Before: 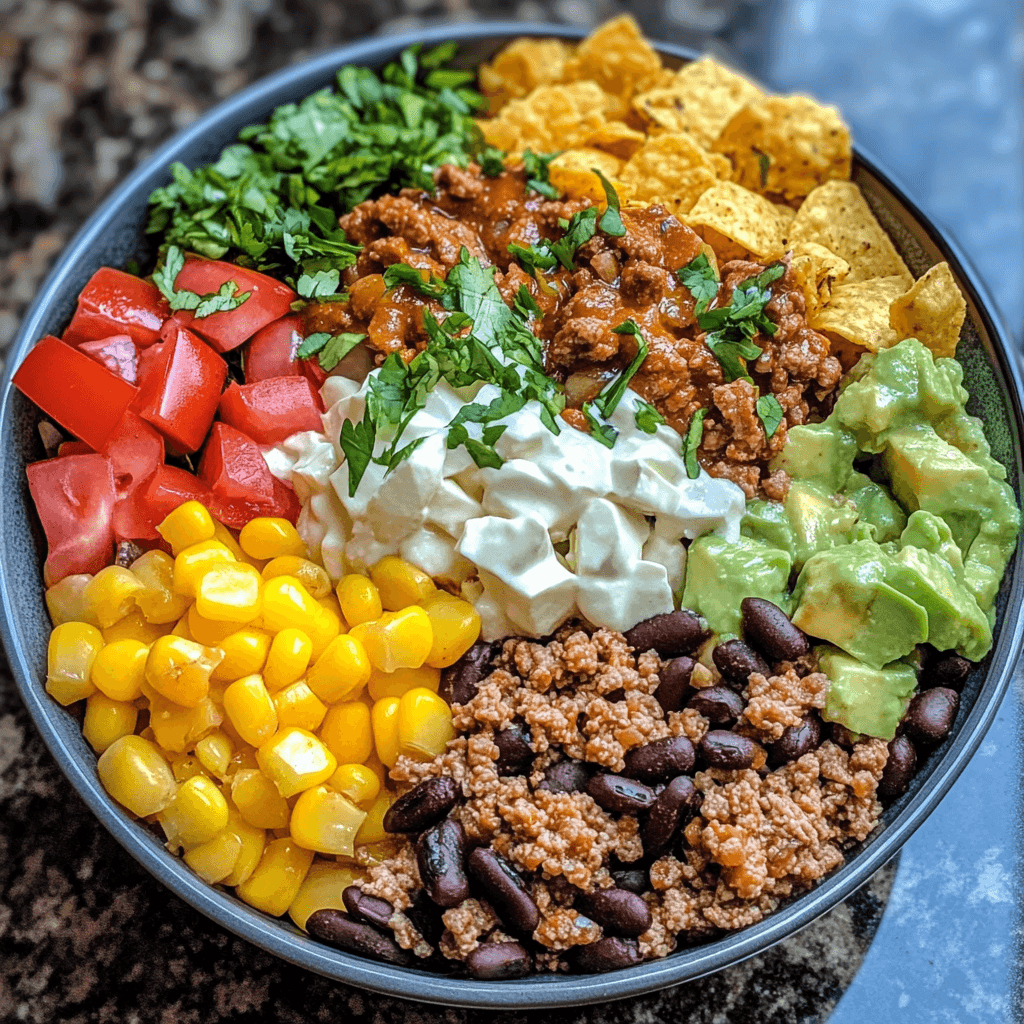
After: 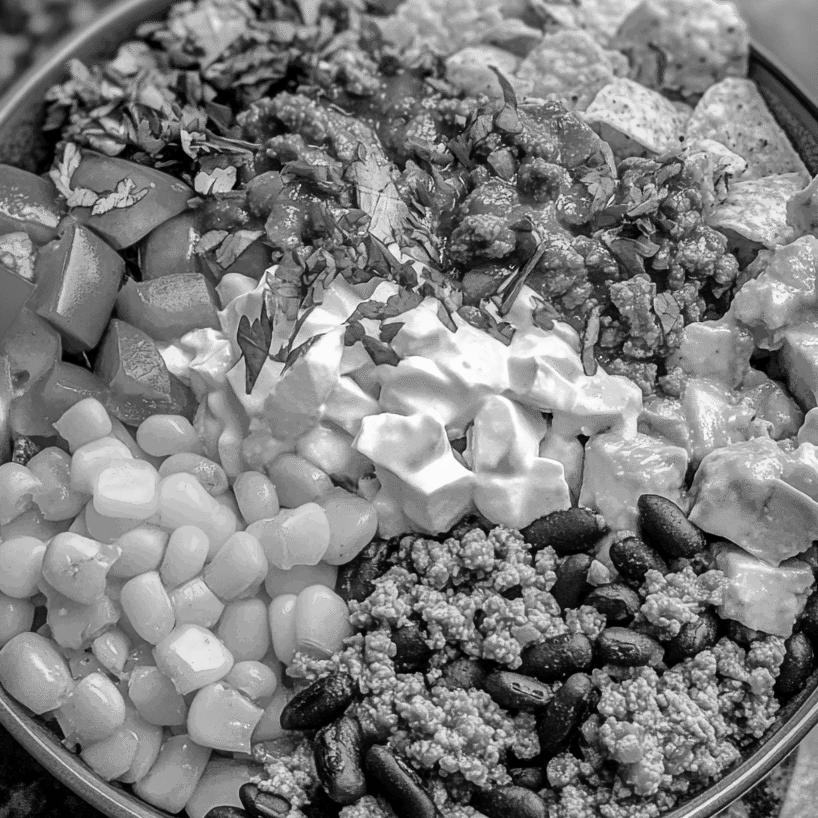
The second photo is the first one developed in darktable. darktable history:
crop and rotate: left 10.071%, top 10.071%, right 10.02%, bottom 10.02%
monochrome: a -4.13, b 5.16, size 1
